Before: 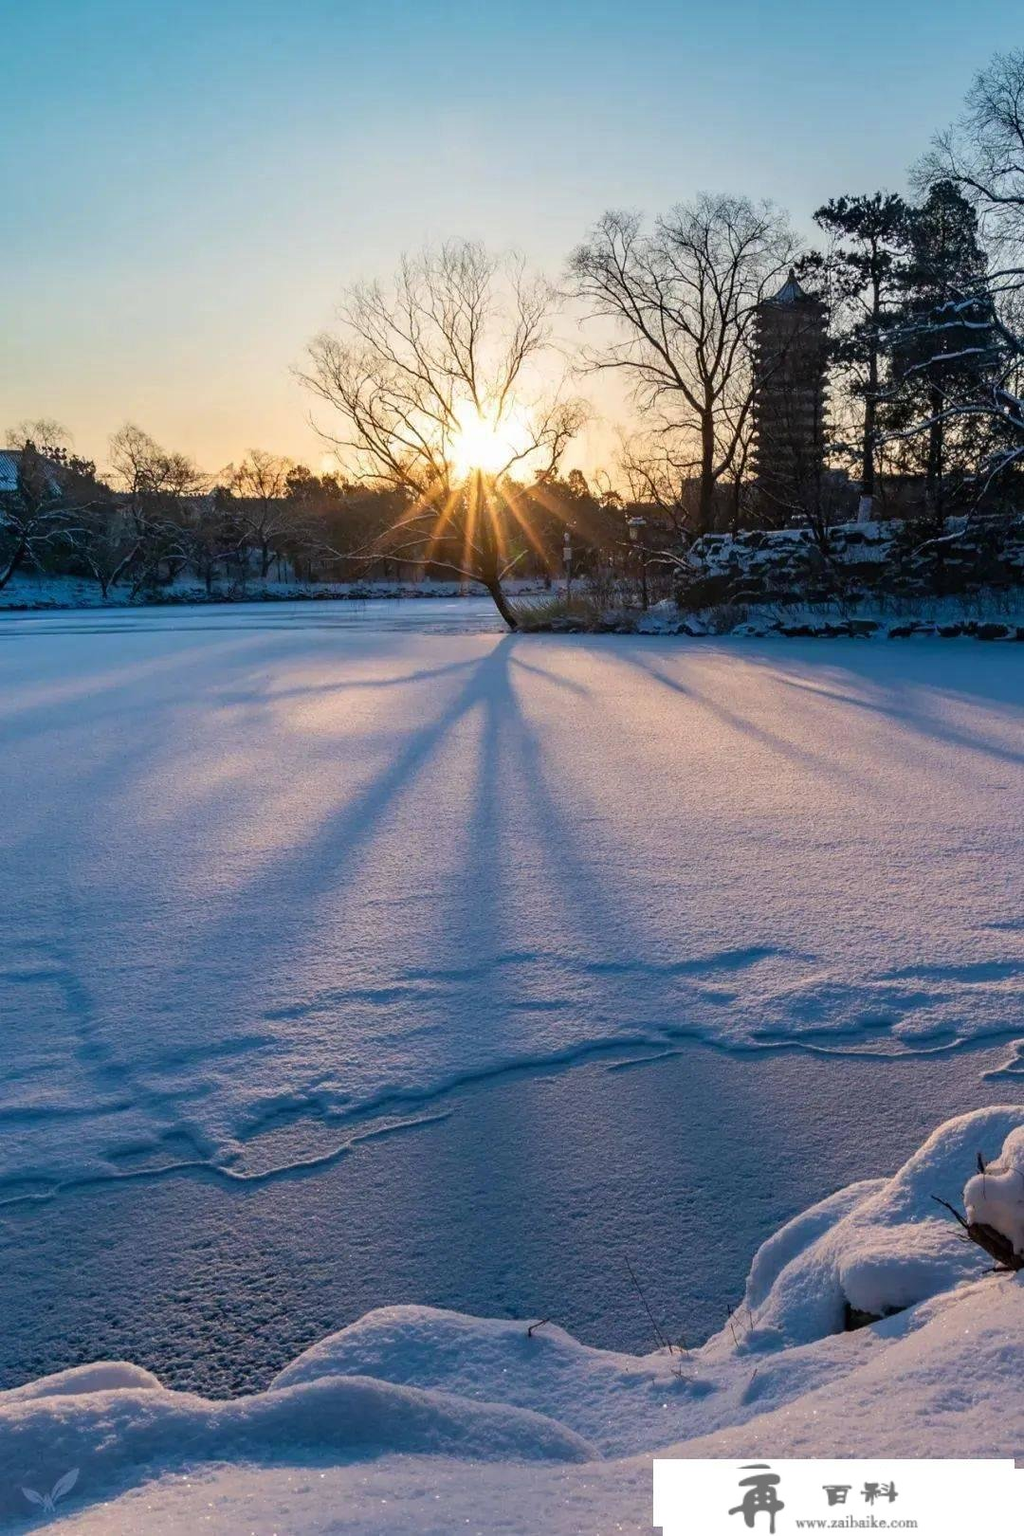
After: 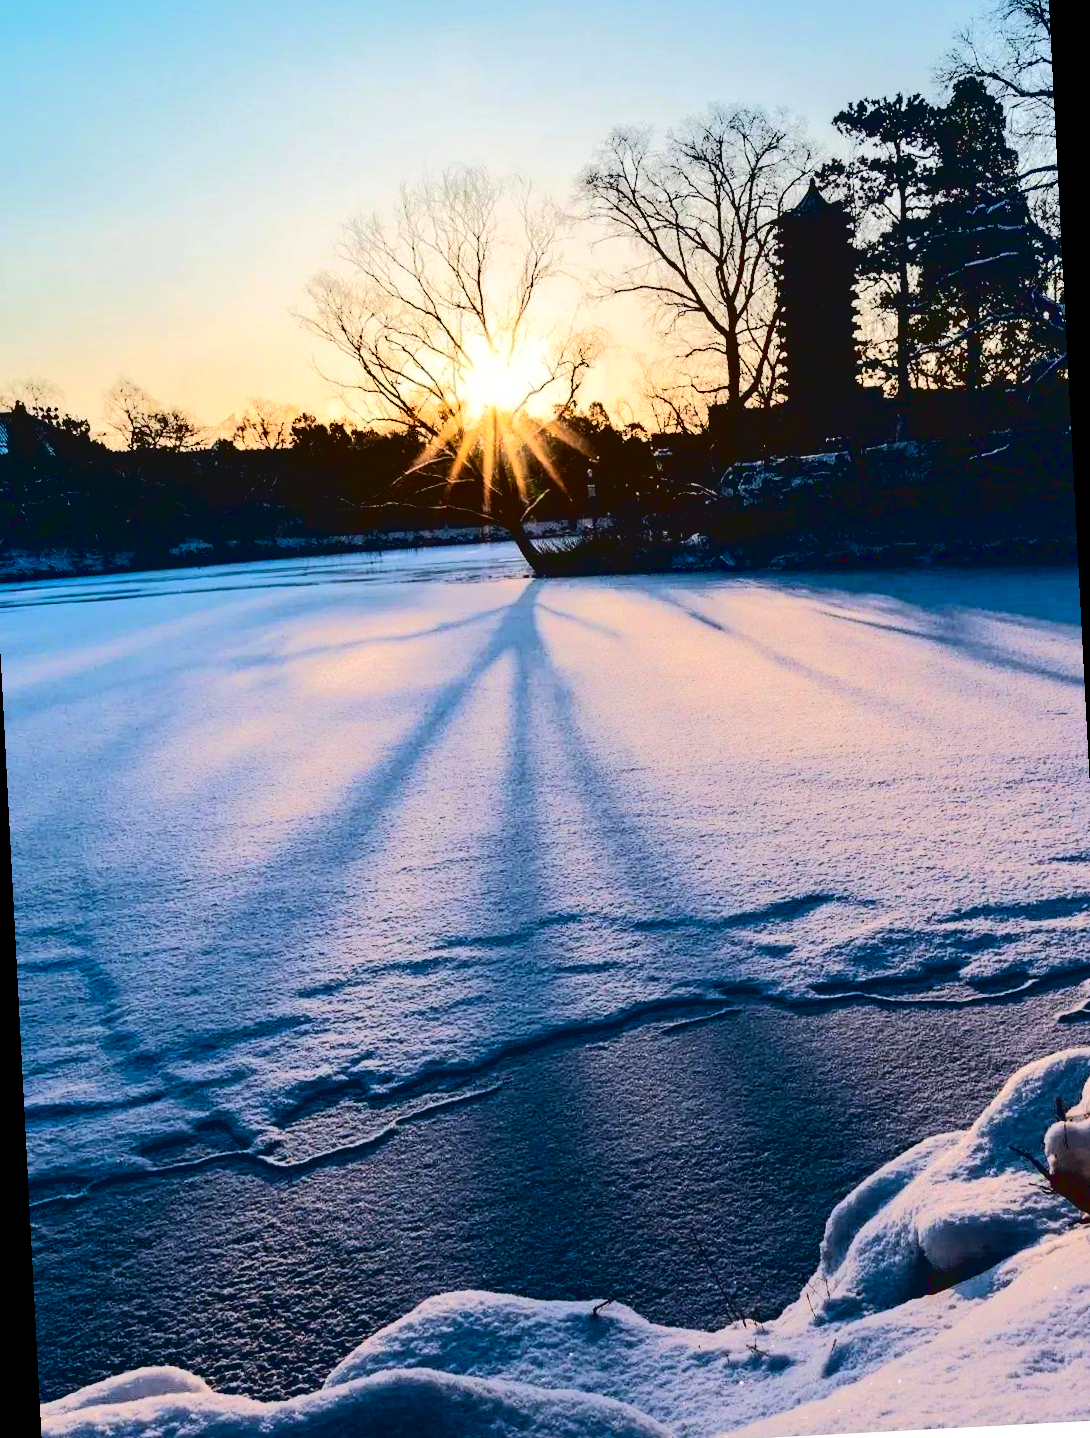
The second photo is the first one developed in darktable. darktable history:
contrast brightness saturation: contrast 0.32, brightness -0.08, saturation 0.17
base curve: curves: ch0 [(0.065, 0.026) (0.236, 0.358) (0.53, 0.546) (0.777, 0.841) (0.924, 0.992)], preserve colors average RGB
rotate and perspective: rotation -3°, crop left 0.031, crop right 0.968, crop top 0.07, crop bottom 0.93
